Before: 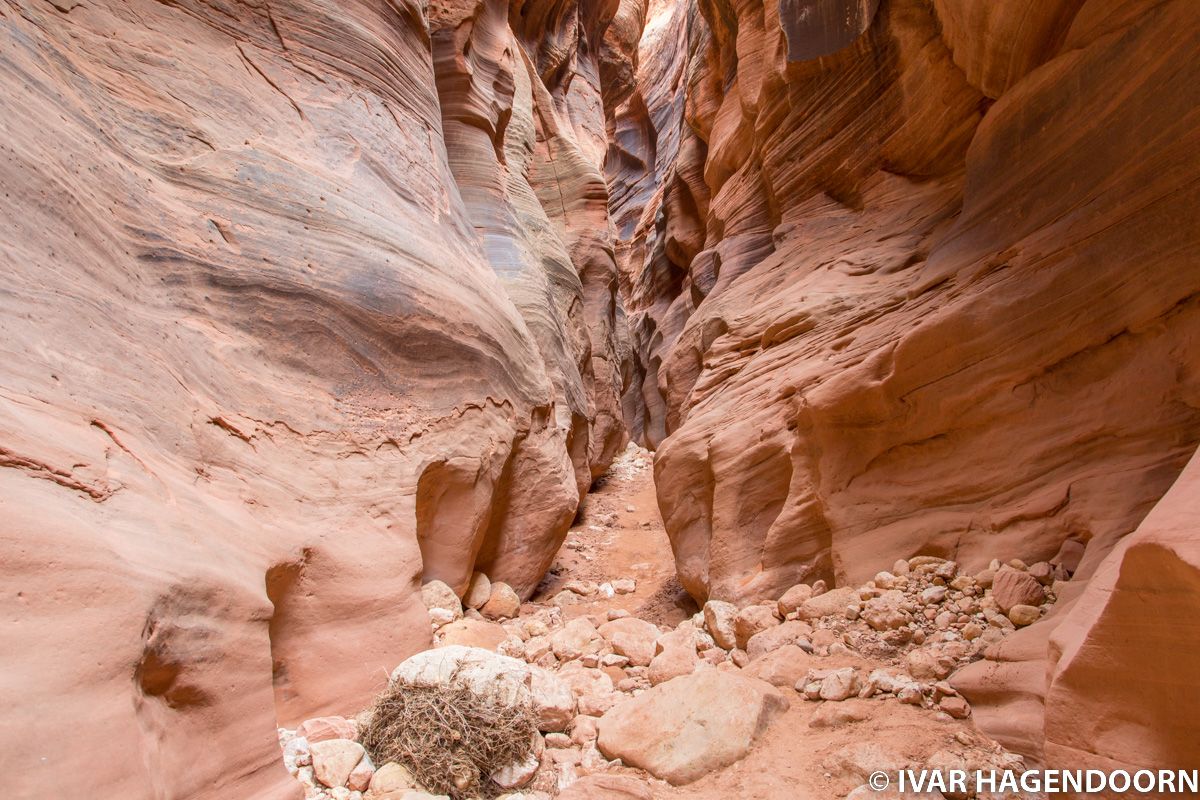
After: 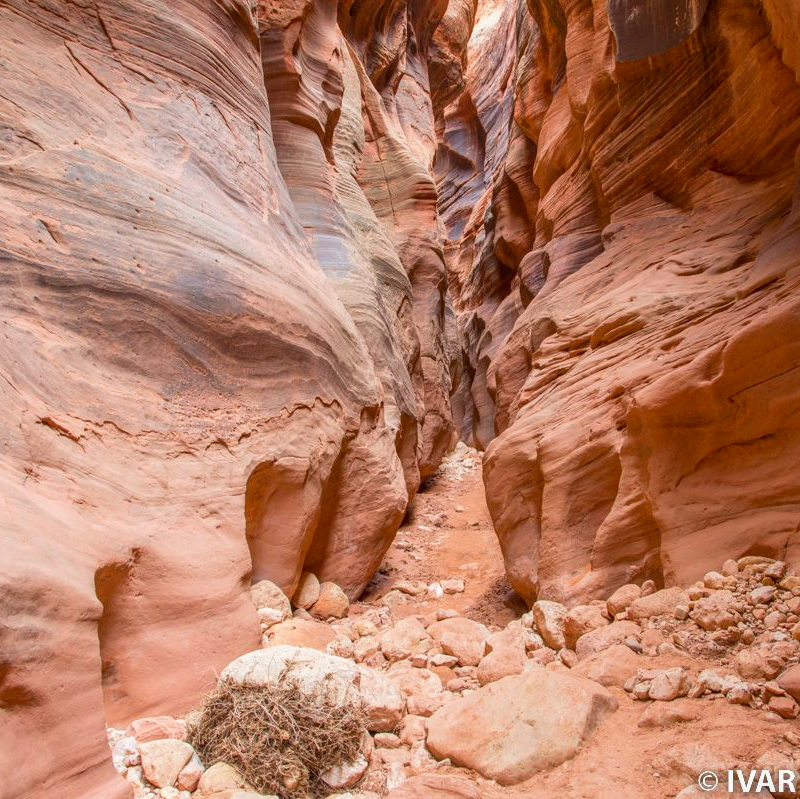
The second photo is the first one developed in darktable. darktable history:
crop and rotate: left 14.289%, right 19.007%
color zones: curves: ch1 [(0.238, 0.163) (0.476, 0.2) (0.733, 0.322) (0.848, 0.134)], mix -124.32%
local contrast: detail 109%
